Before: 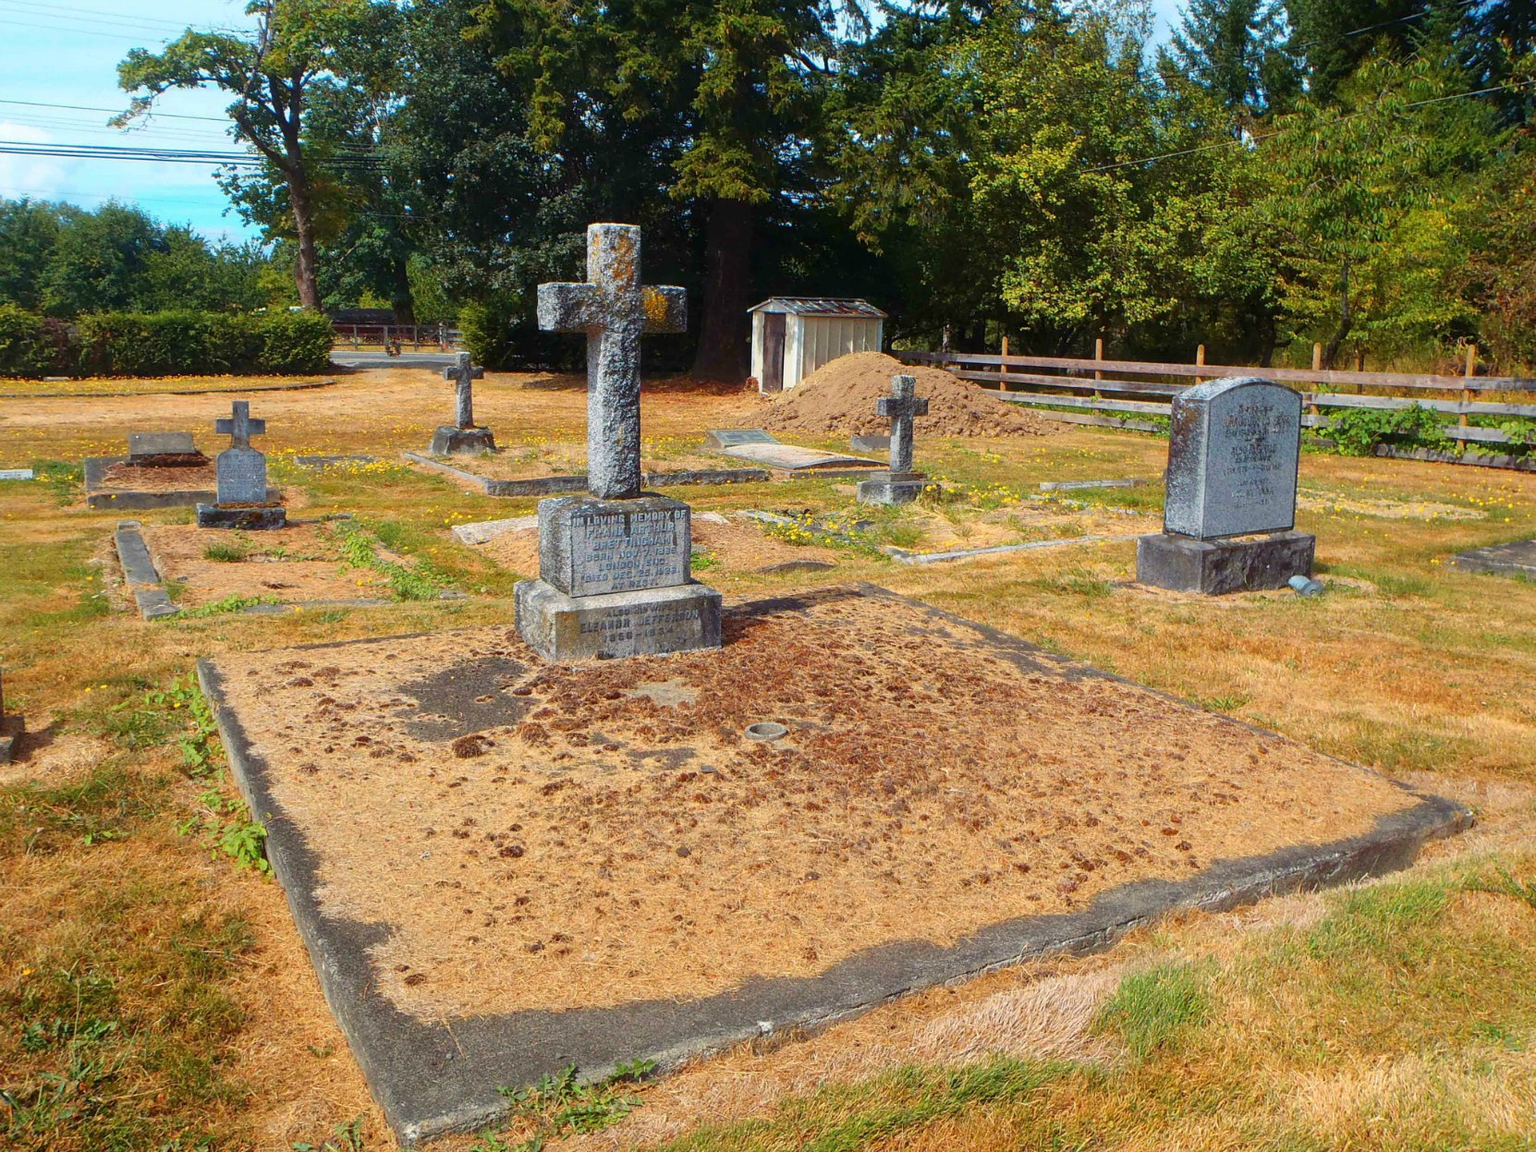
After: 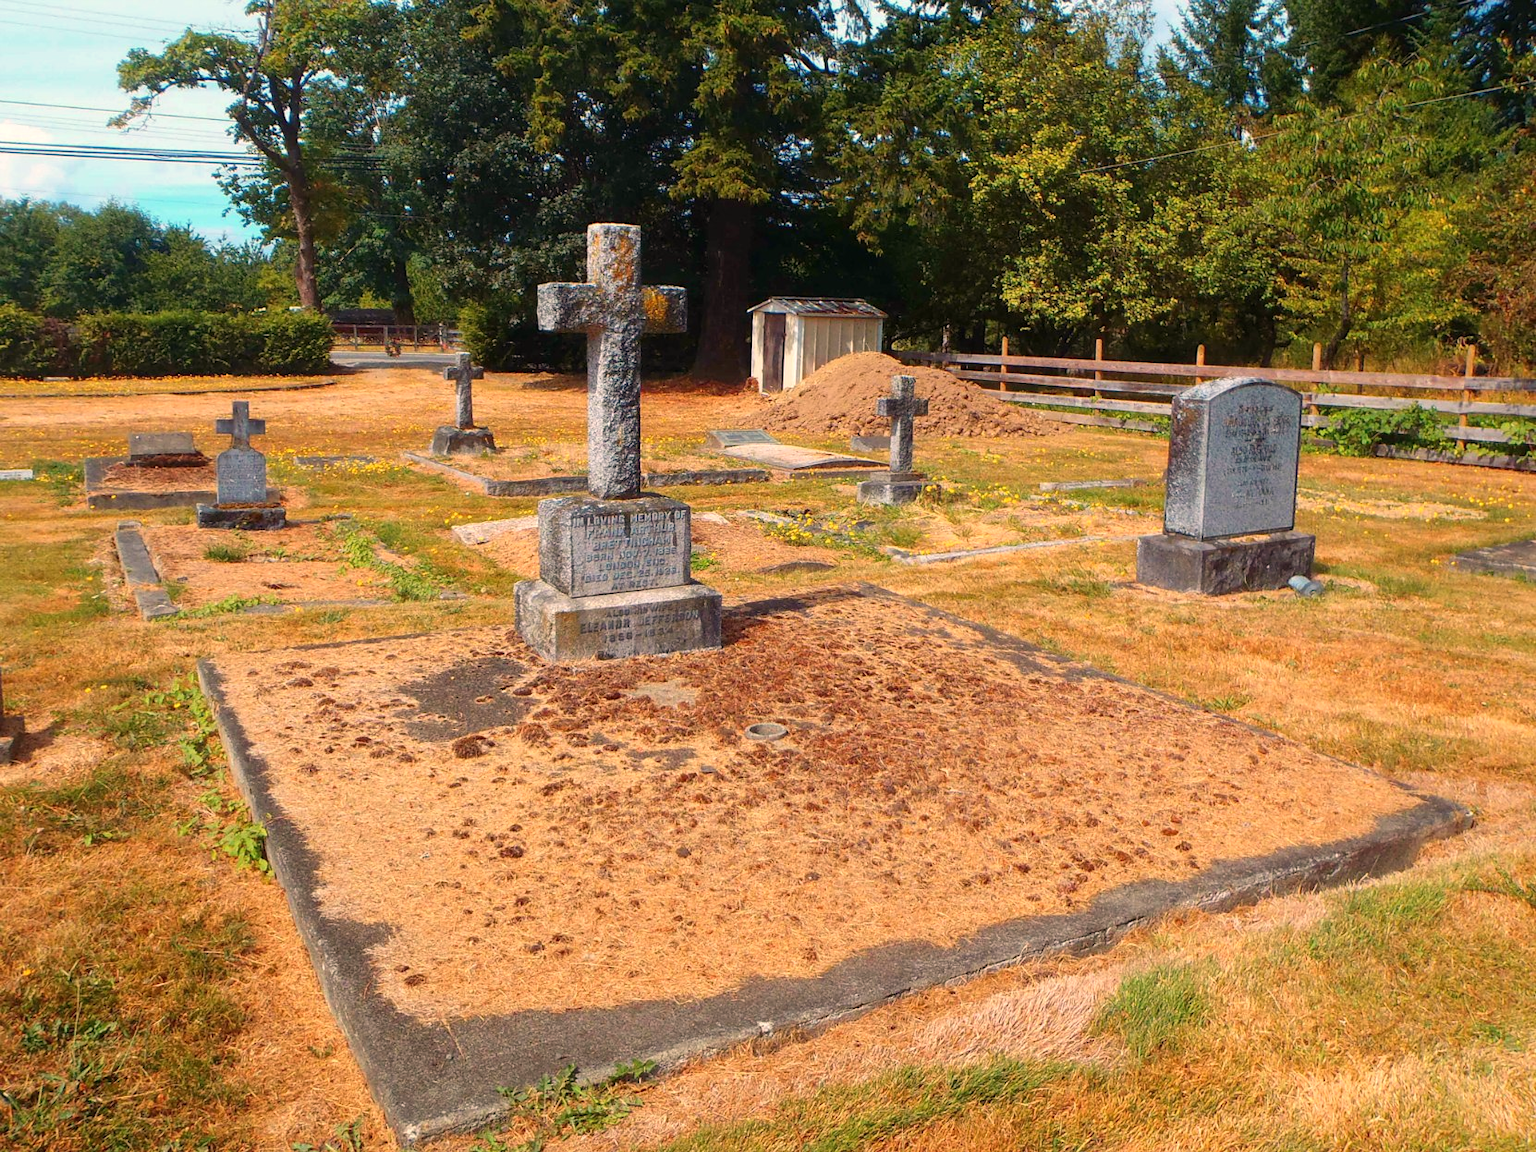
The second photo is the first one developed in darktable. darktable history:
white balance: red 1.127, blue 0.943
tone equalizer: on, module defaults
